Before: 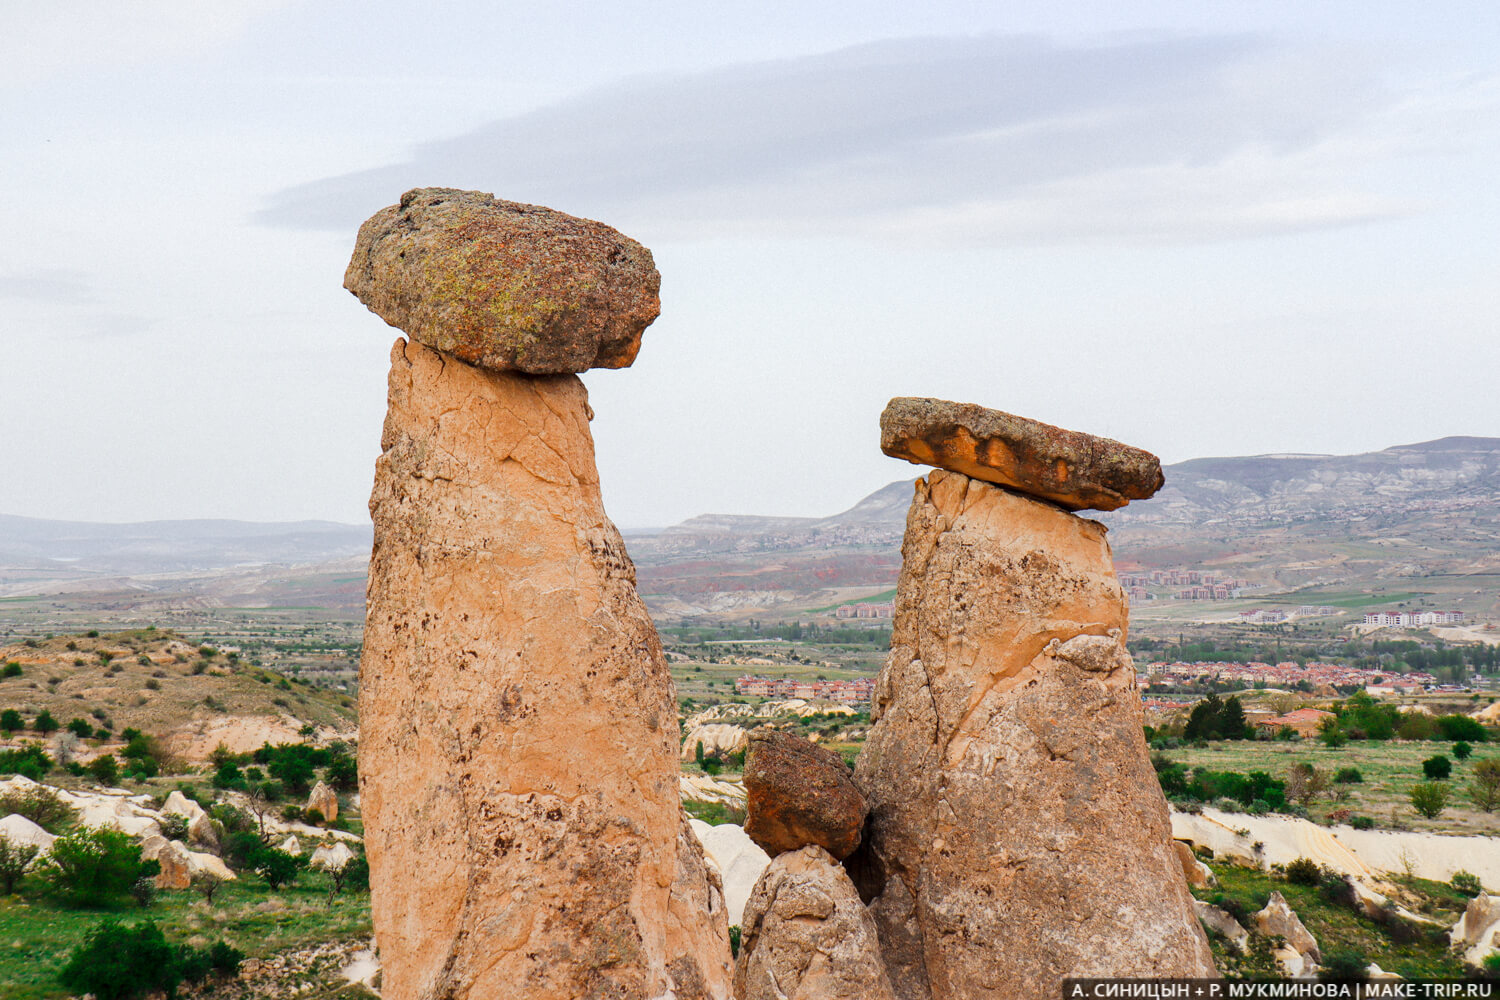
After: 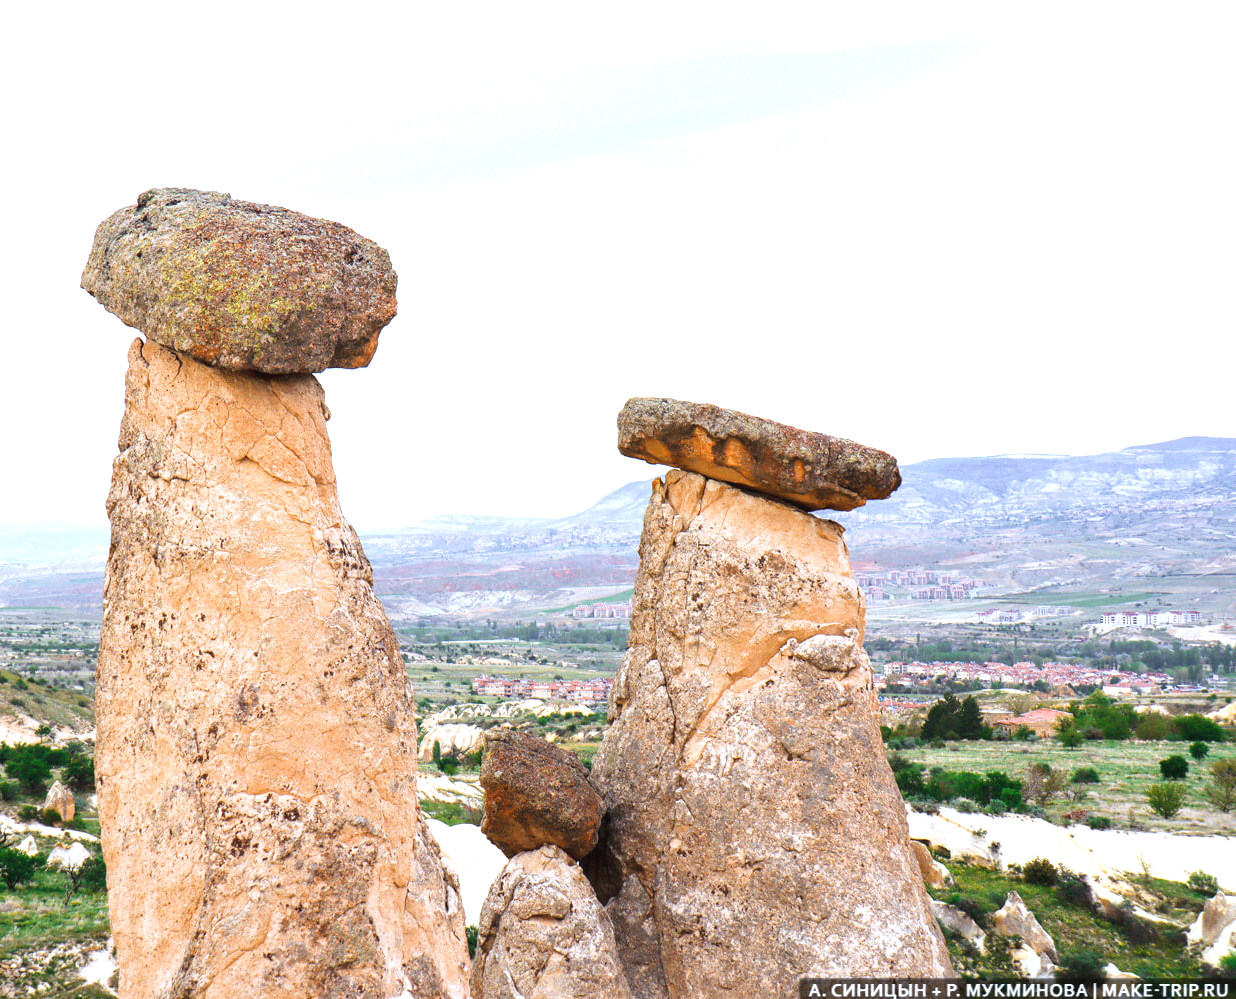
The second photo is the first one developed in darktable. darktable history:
exposure: black level correction 0, exposure 1 EV, compensate exposure bias true, compensate highlight preservation false
base curve: exposure shift 0, preserve colors none
crop: left 17.582%, bottom 0.031%
white balance: red 0.926, green 1.003, blue 1.133
contrast brightness saturation: contrast -0.08, brightness -0.04, saturation -0.11
